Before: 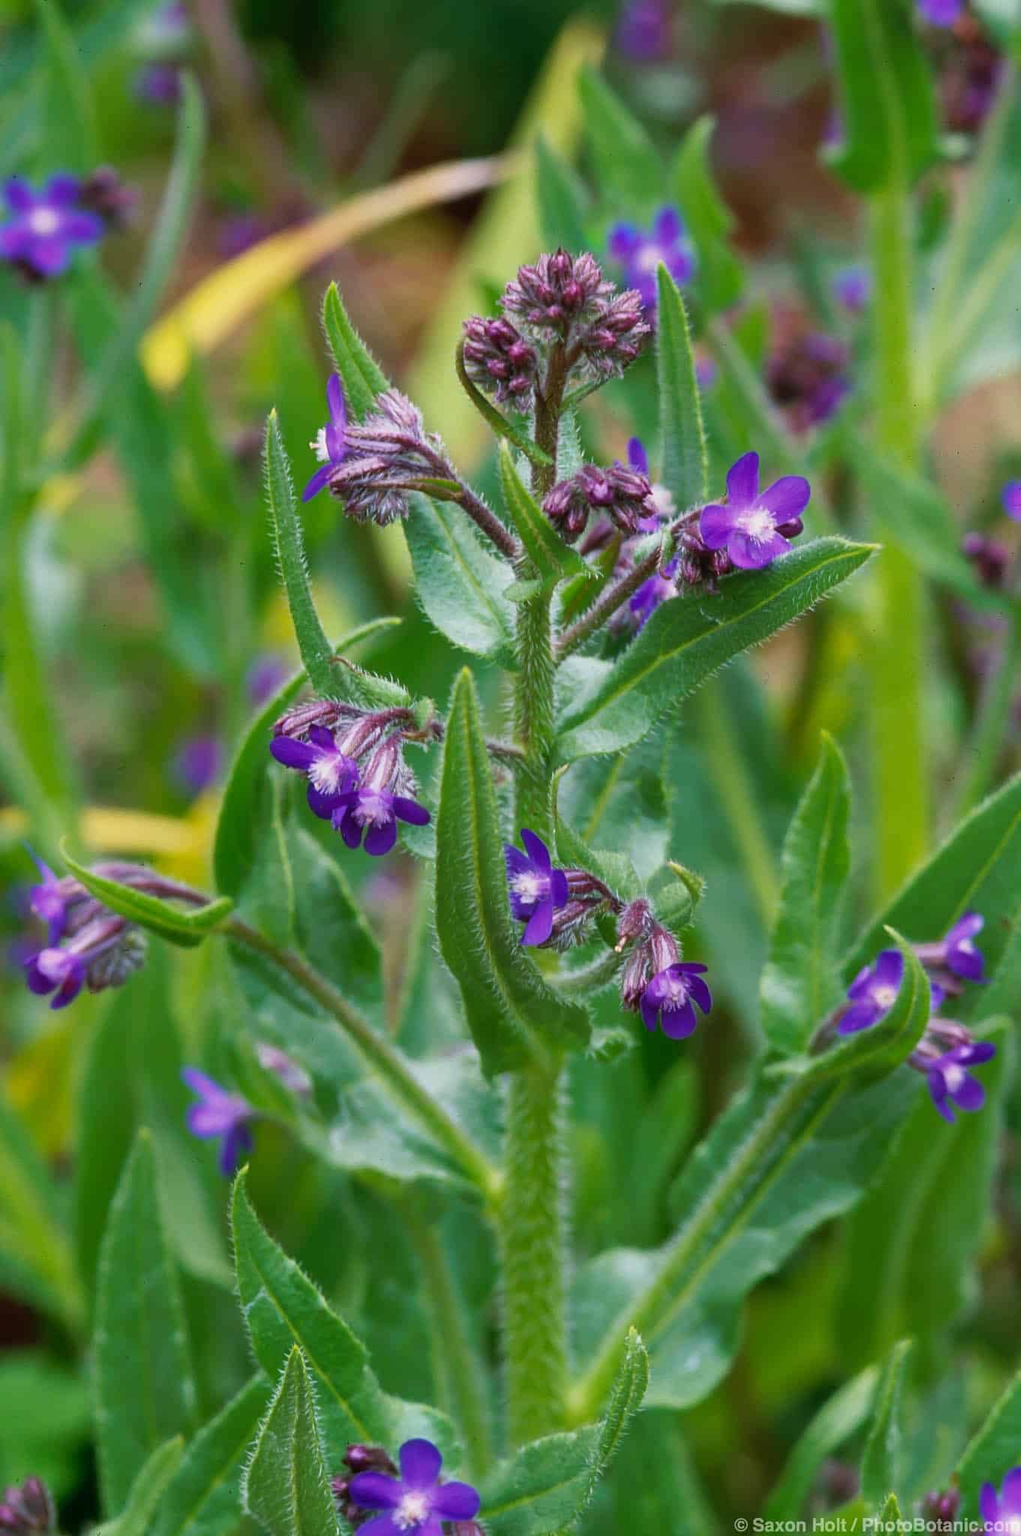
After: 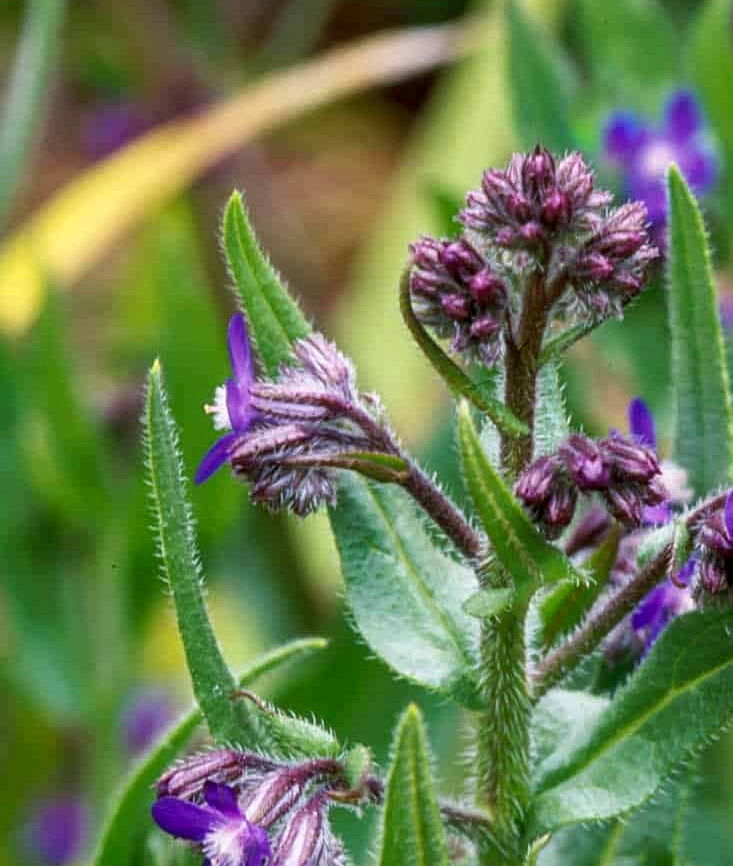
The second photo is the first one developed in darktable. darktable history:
local contrast: highlights 61%, detail 143%, midtone range 0.428
crop: left 15.306%, top 9.065%, right 30.789%, bottom 48.638%
